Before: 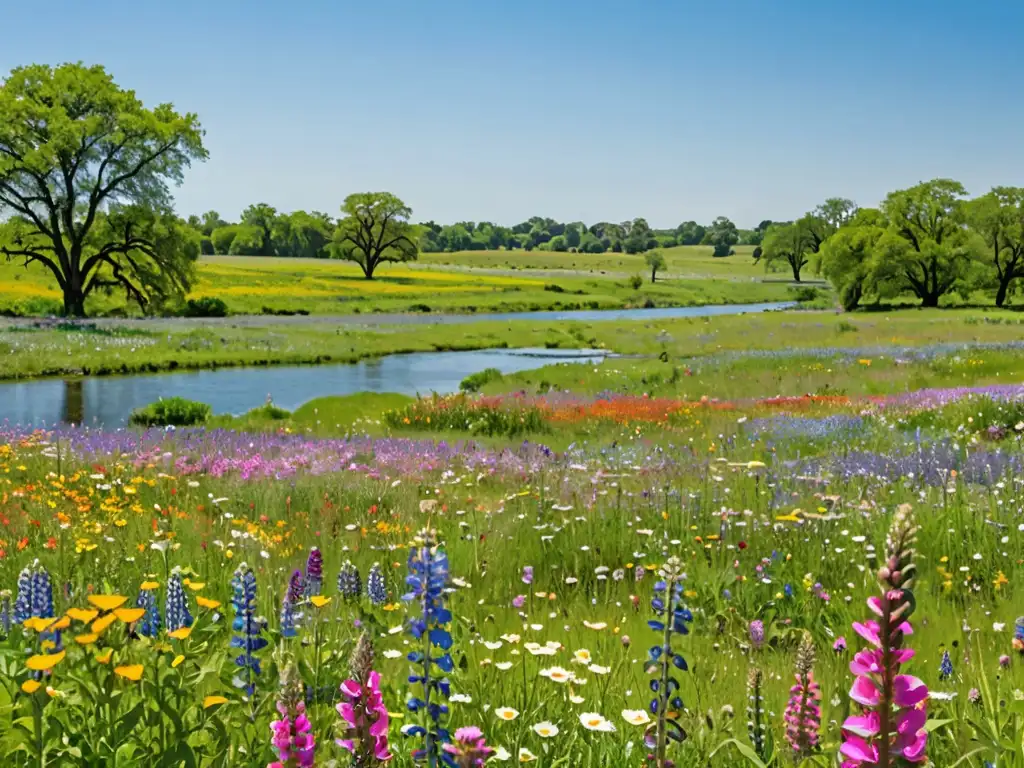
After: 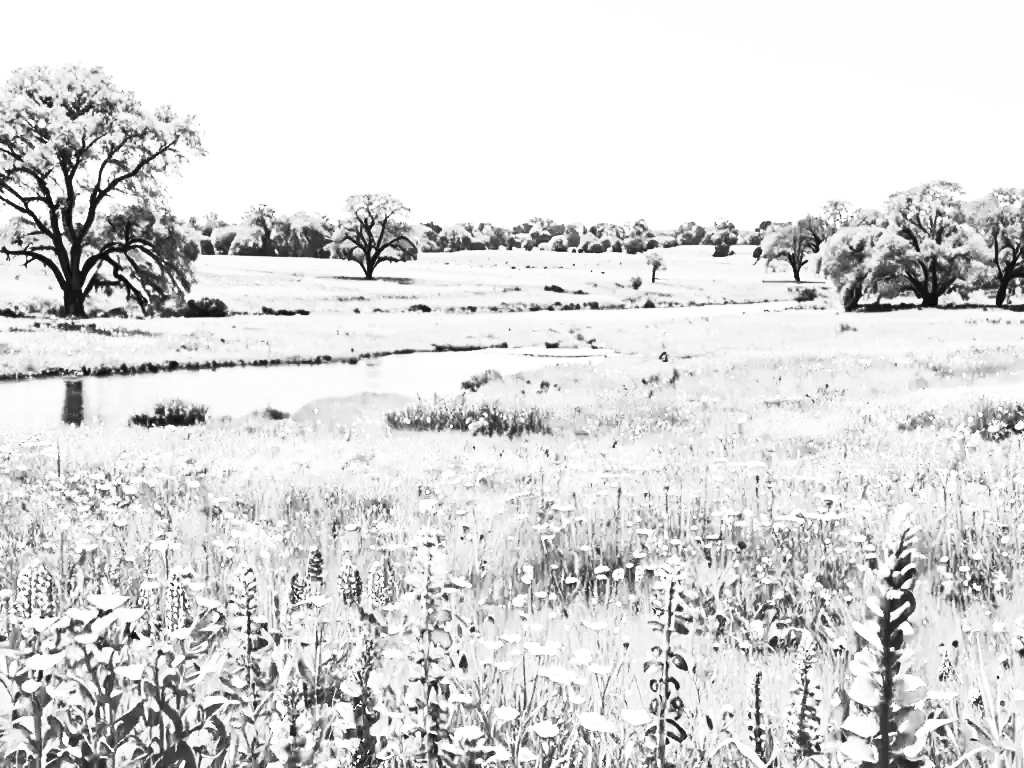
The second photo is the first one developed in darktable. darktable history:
exposure: black level correction 0, exposure 0.934 EV, compensate highlight preservation false
contrast brightness saturation: contrast 0.848, brightness 0.609, saturation 0.582
color calibration: output gray [0.23, 0.37, 0.4, 0], x 0.382, y 0.391, temperature 4089.03 K
